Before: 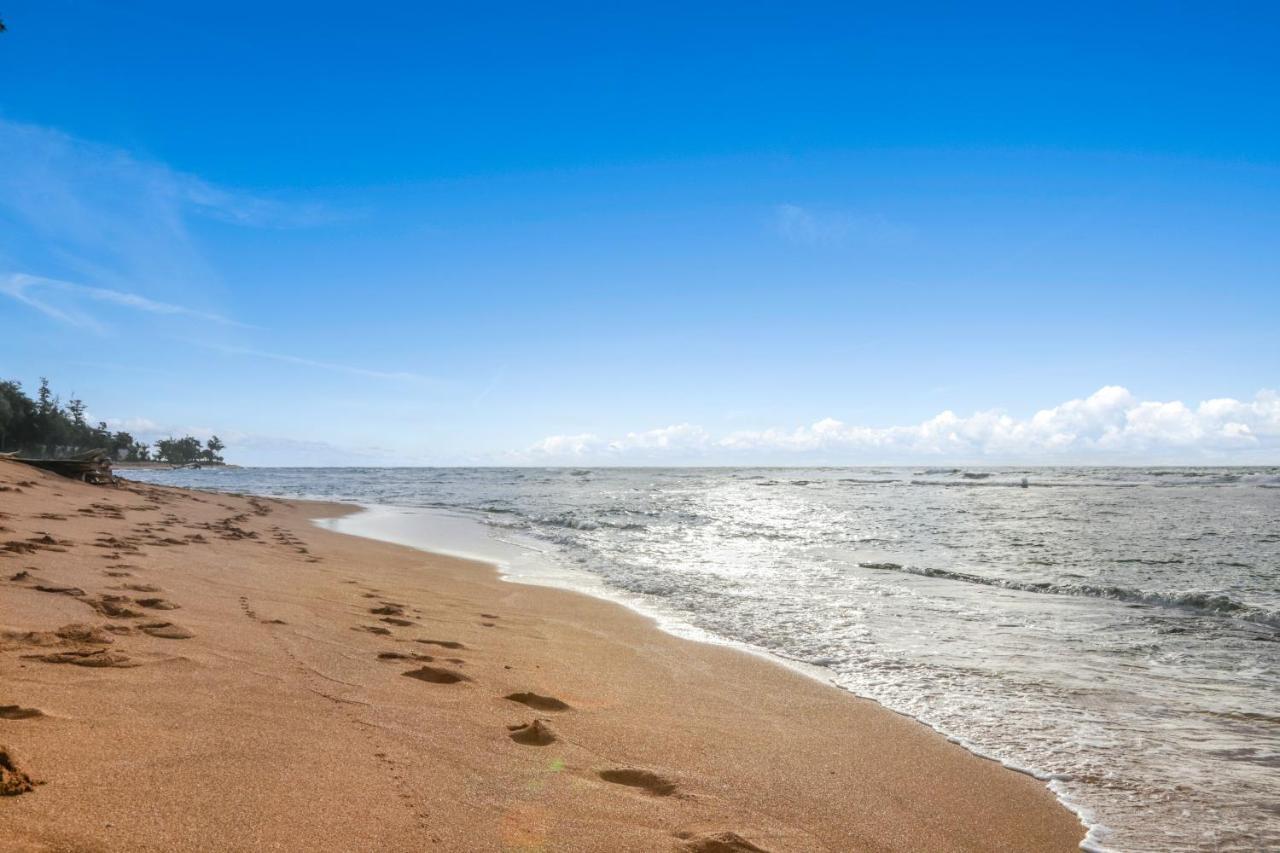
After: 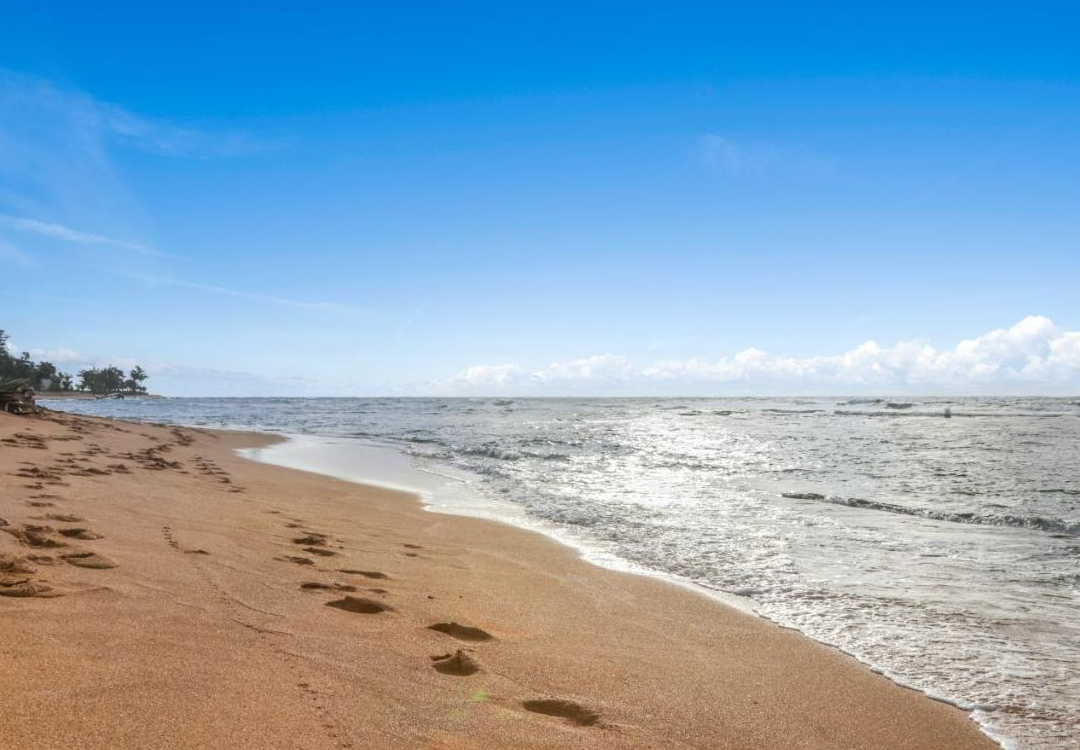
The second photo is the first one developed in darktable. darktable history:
crop: left 6.08%, top 8.319%, right 9.529%, bottom 3.718%
